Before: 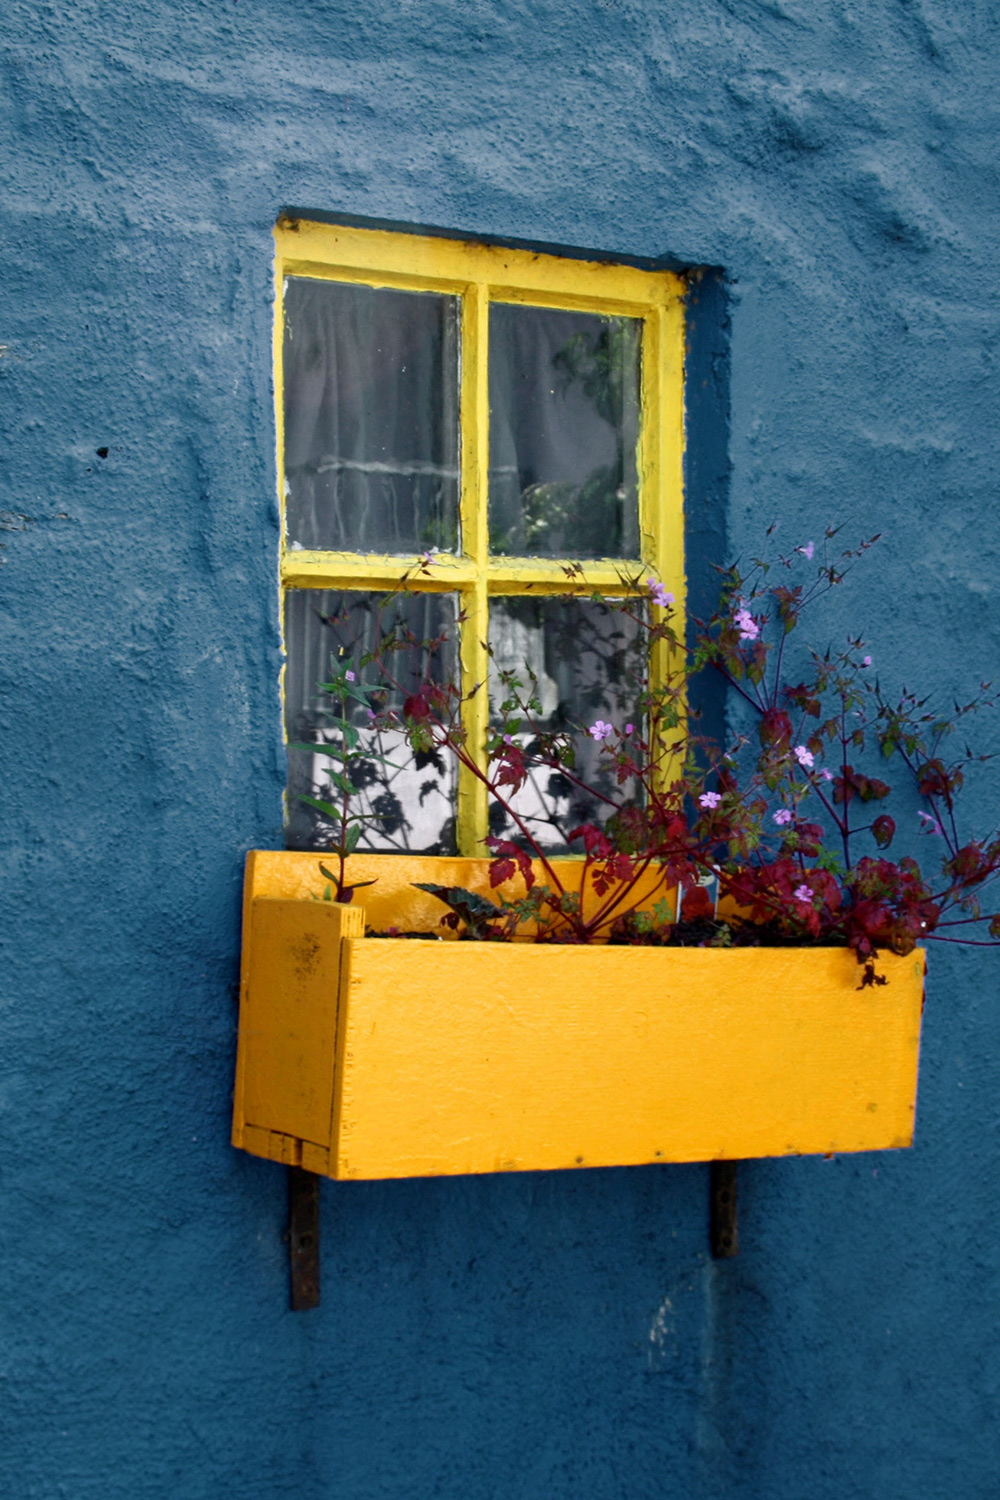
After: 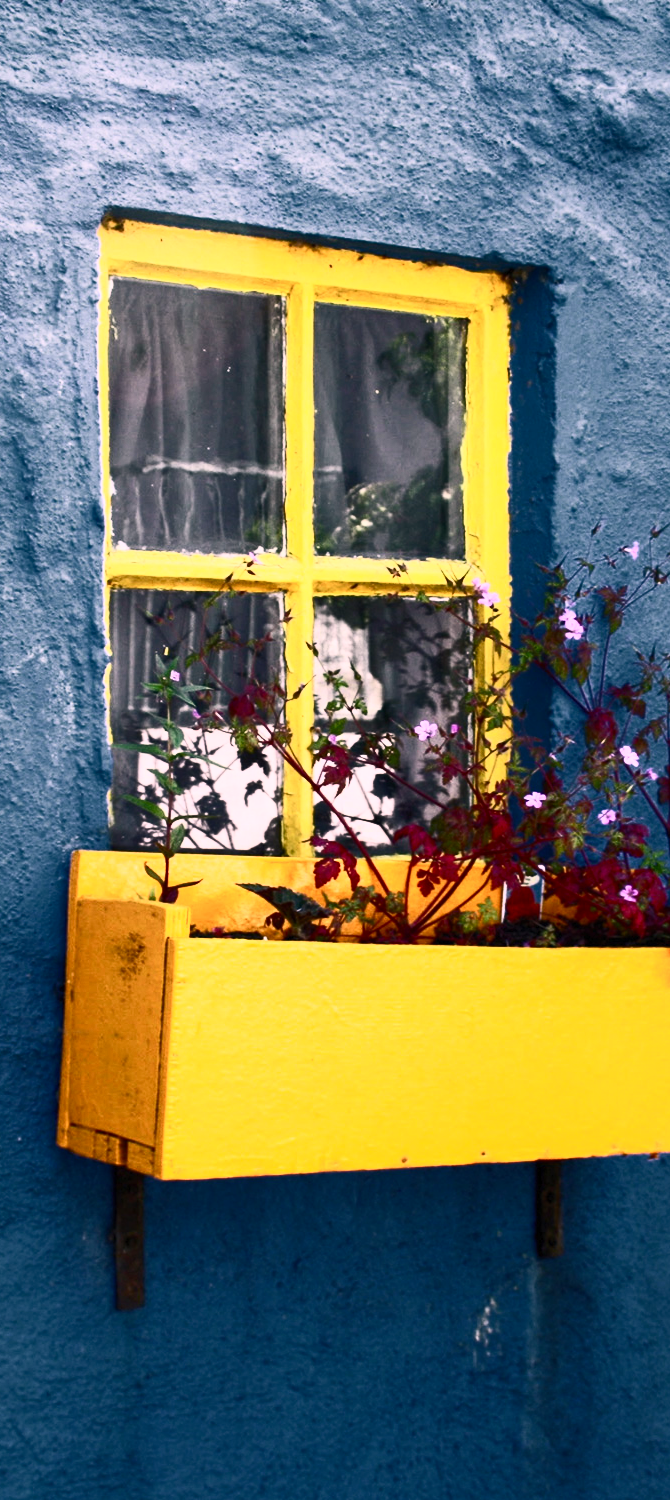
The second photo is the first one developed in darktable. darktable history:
crop and rotate: left 17.563%, right 15.371%
color correction: highlights a* 12.42, highlights b* 5.59
contrast brightness saturation: contrast 0.609, brightness 0.338, saturation 0.139
